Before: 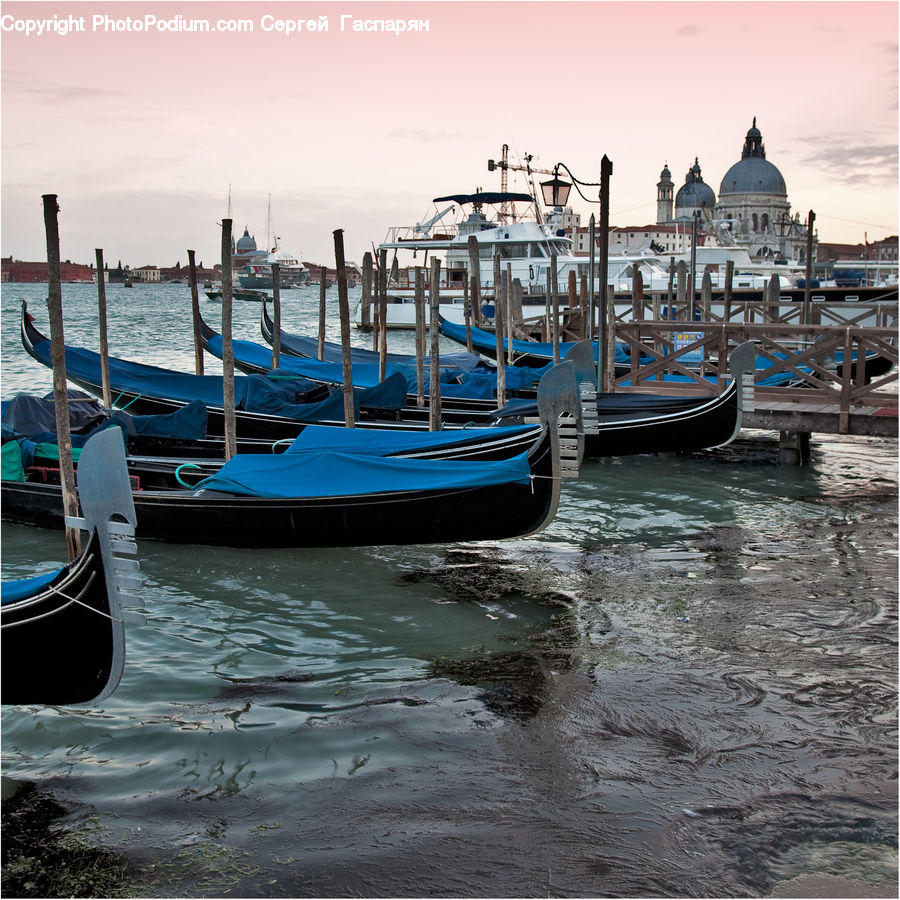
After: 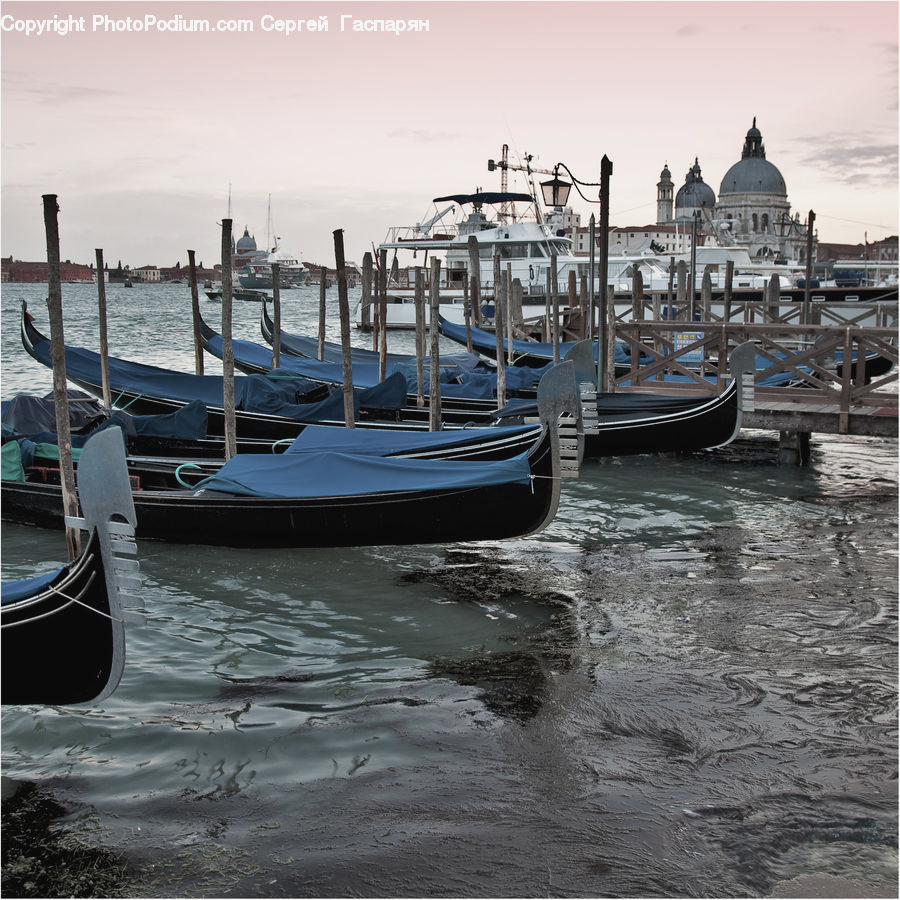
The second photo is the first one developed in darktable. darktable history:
contrast brightness saturation: contrast -0.053, saturation -0.392
